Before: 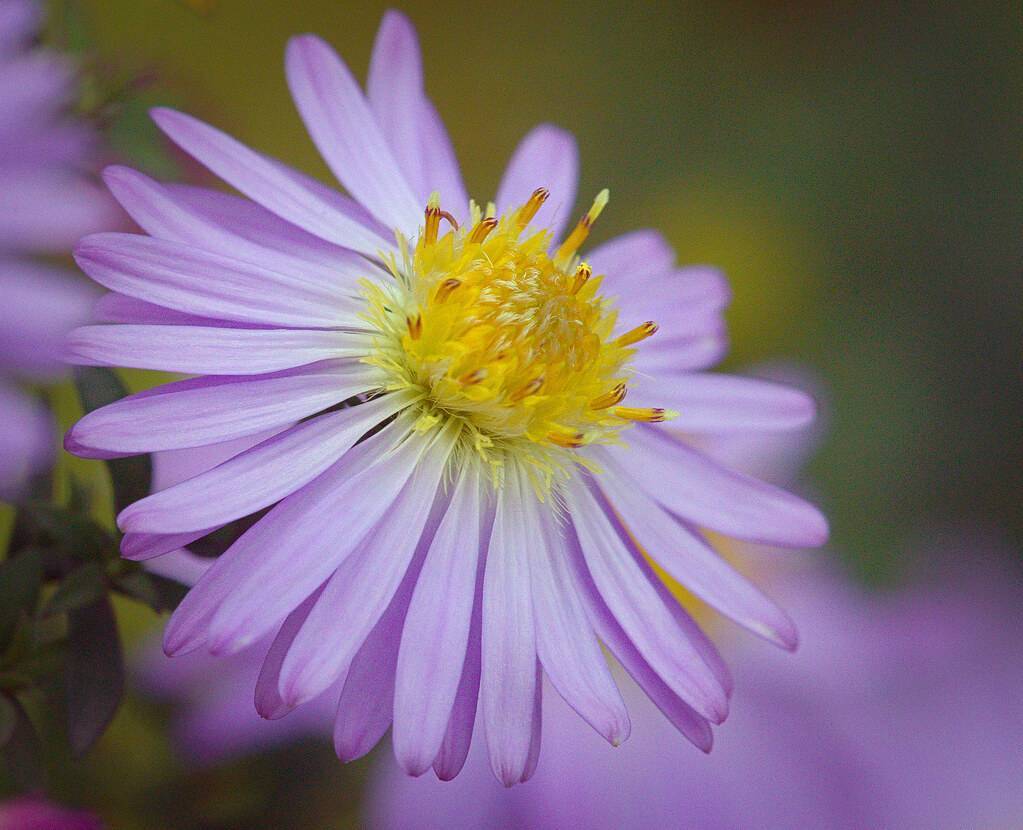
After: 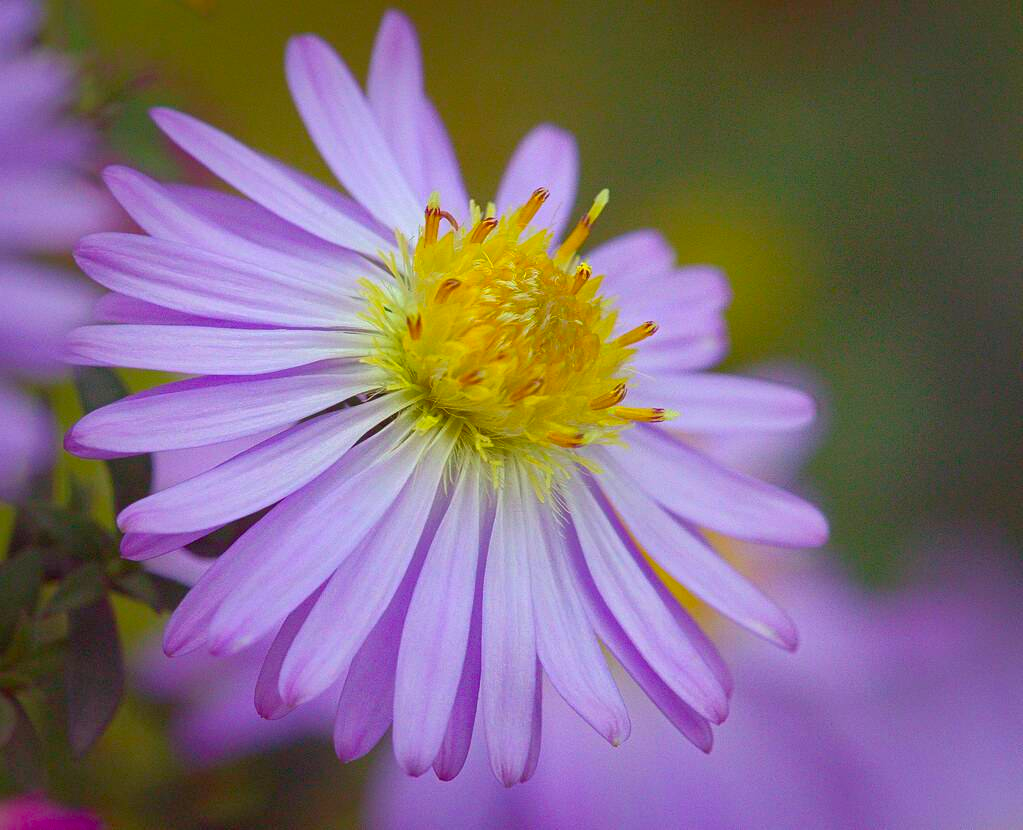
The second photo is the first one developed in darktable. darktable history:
contrast brightness saturation: contrast 0.087, saturation 0.285
shadows and highlights: on, module defaults
